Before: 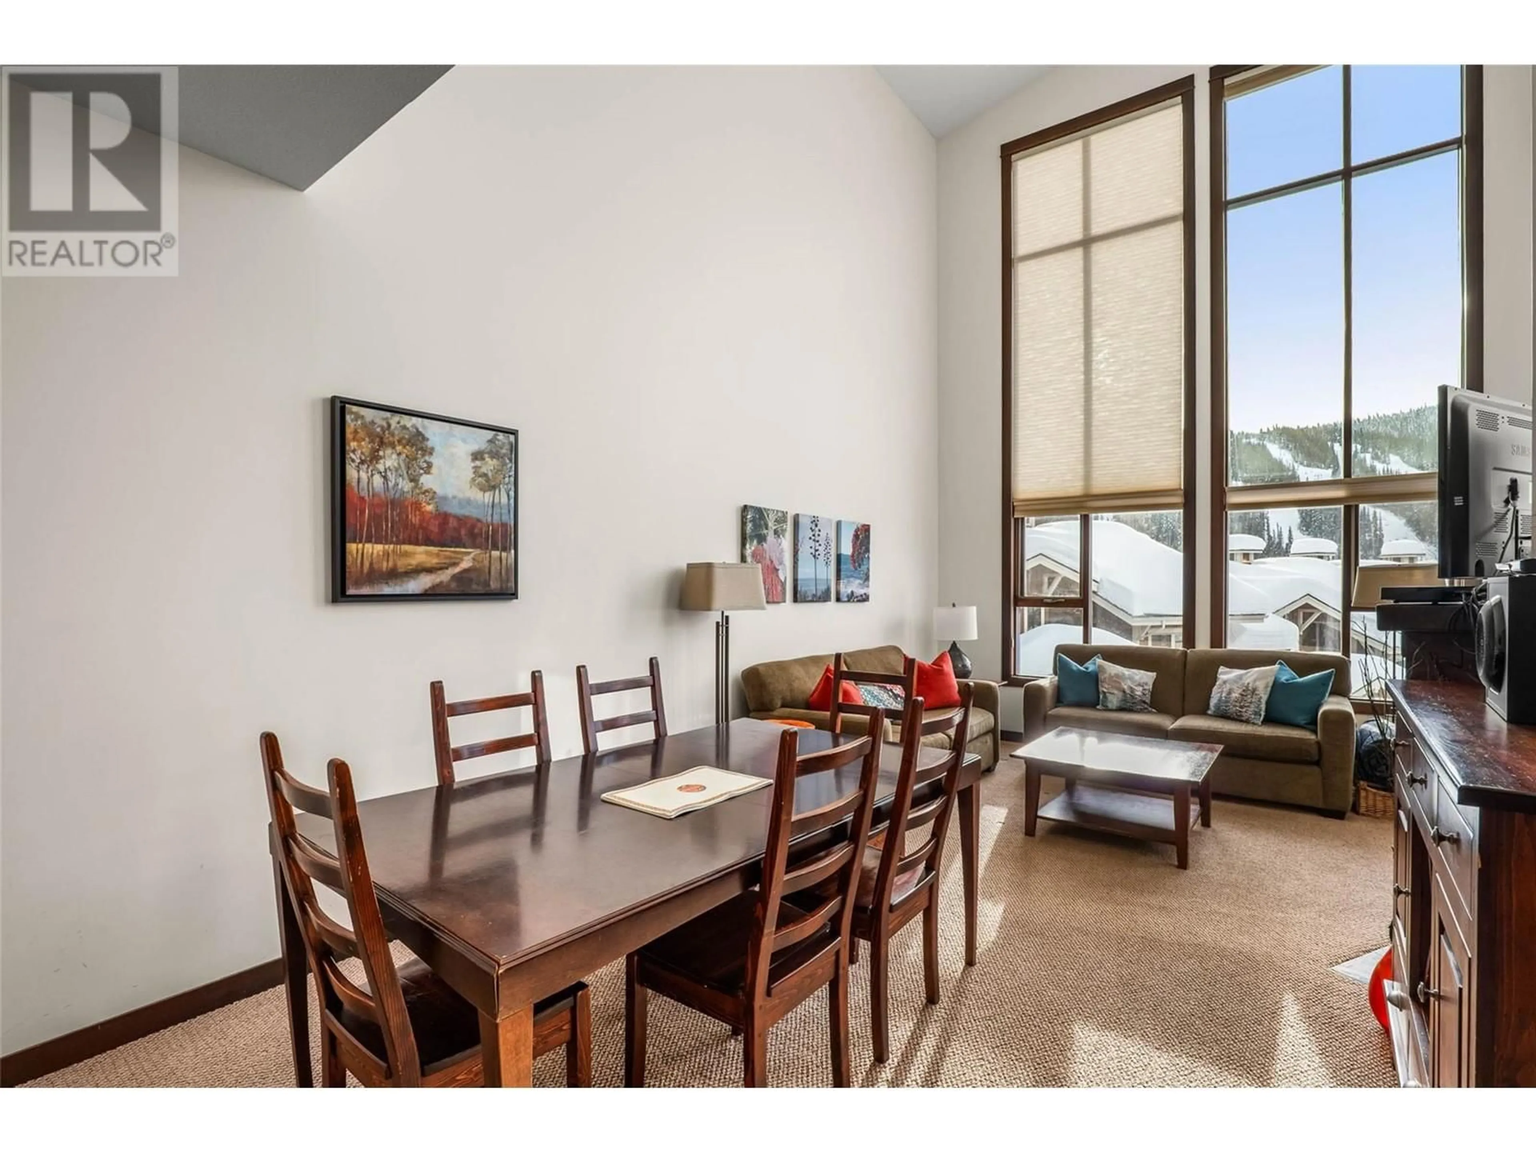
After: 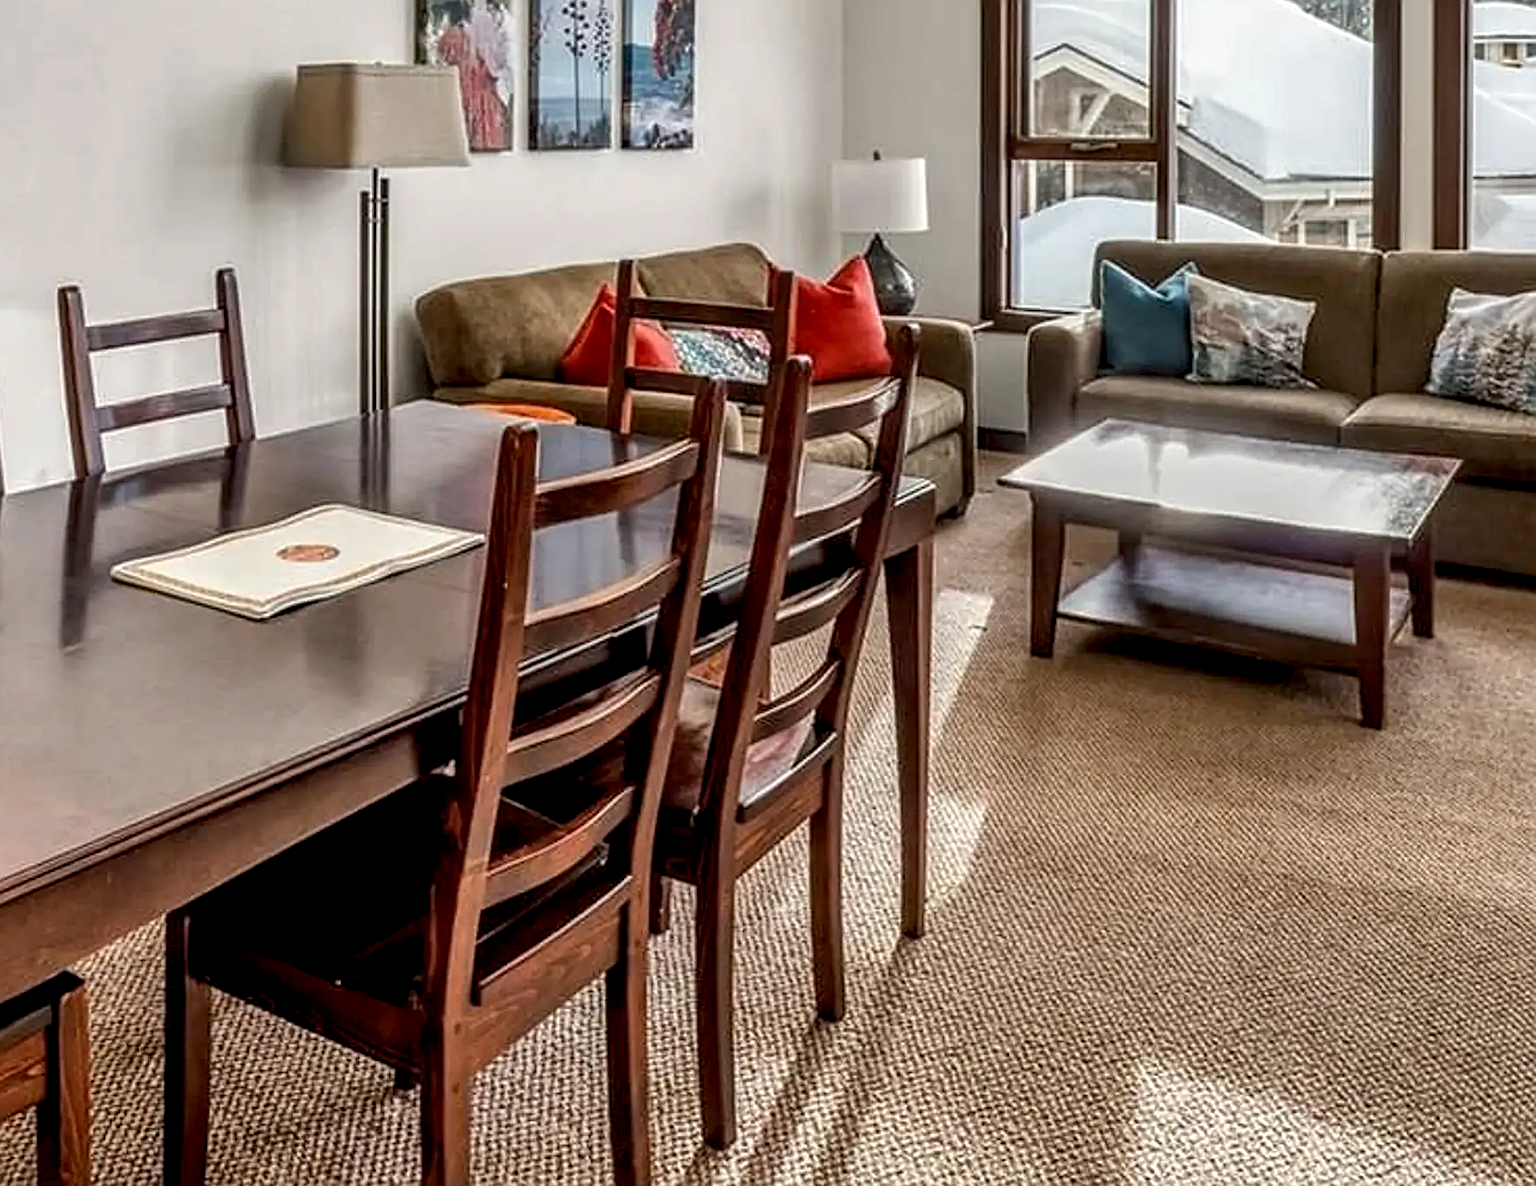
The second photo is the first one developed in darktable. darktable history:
crop: left 35.791%, top 46.305%, right 18.078%, bottom 6.191%
shadows and highlights: shadows 36.71, highlights -26.75, soften with gaussian
exposure: black level correction 0.005, exposure 0.003 EV, compensate highlight preservation false
sharpen: on, module defaults
local contrast: detail 130%
contrast brightness saturation: contrast 0.007, saturation -0.045
tone equalizer: edges refinement/feathering 500, mask exposure compensation -1.57 EV, preserve details no
